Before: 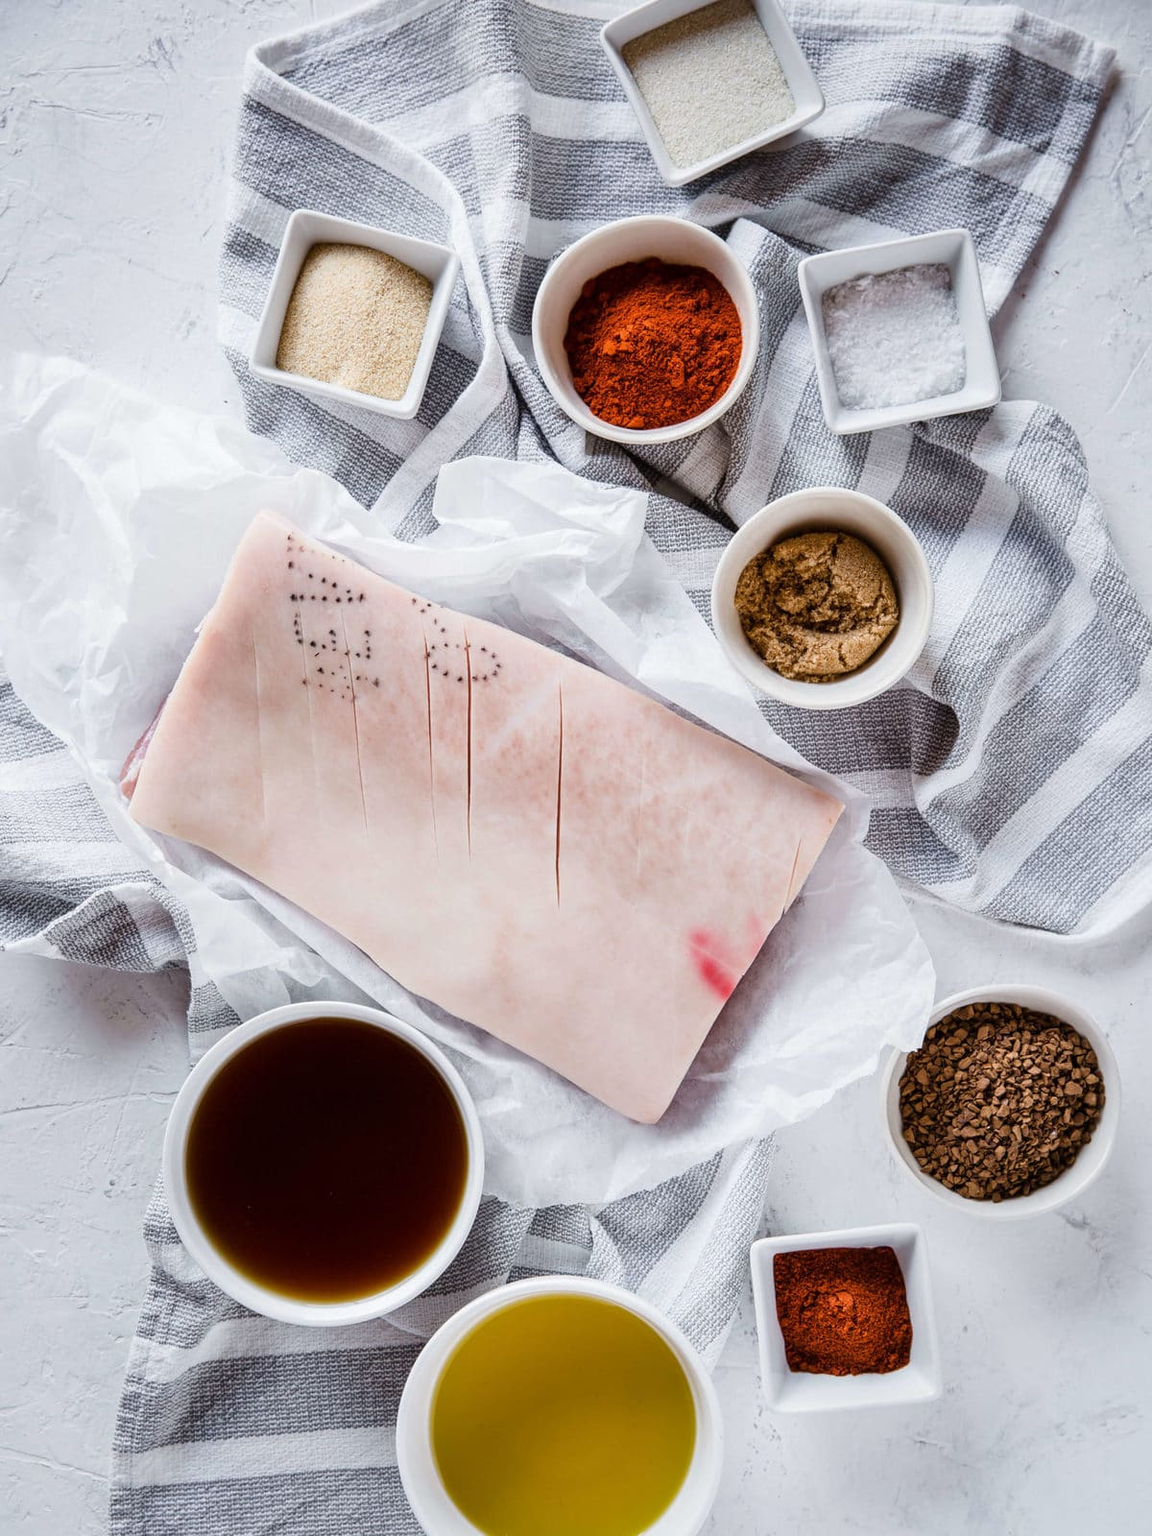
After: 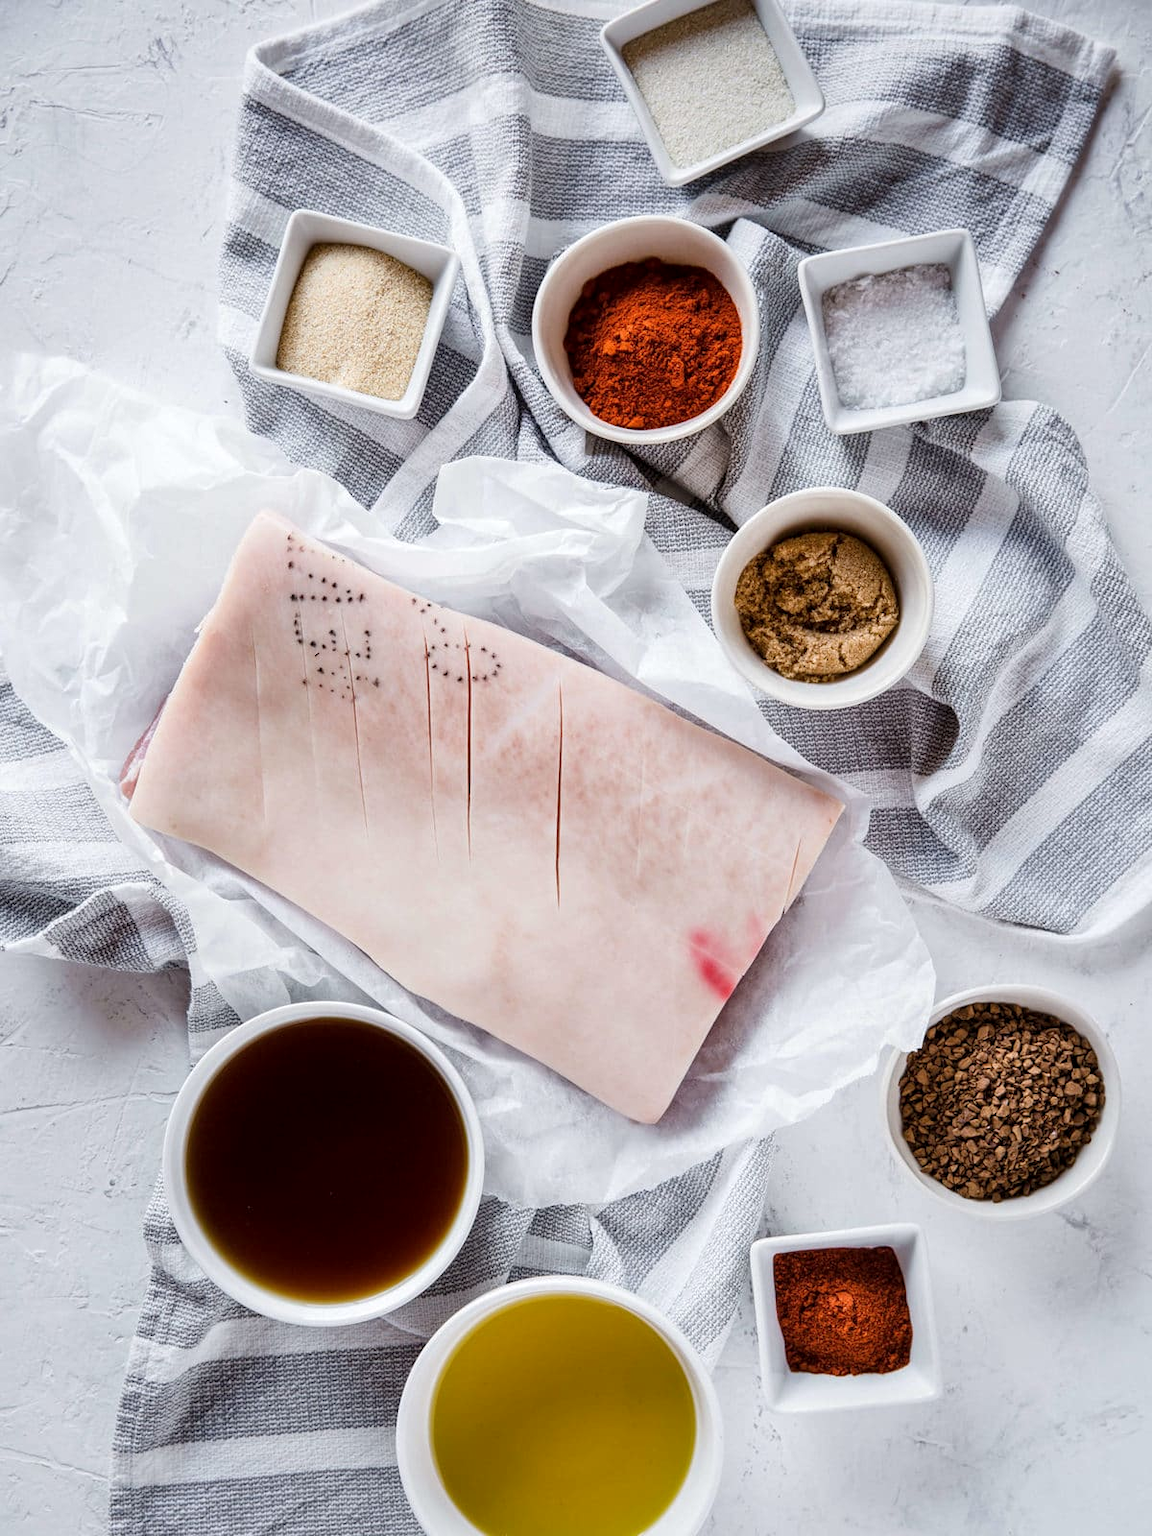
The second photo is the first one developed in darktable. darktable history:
local contrast: highlights 104%, shadows 99%, detail 119%, midtone range 0.2
